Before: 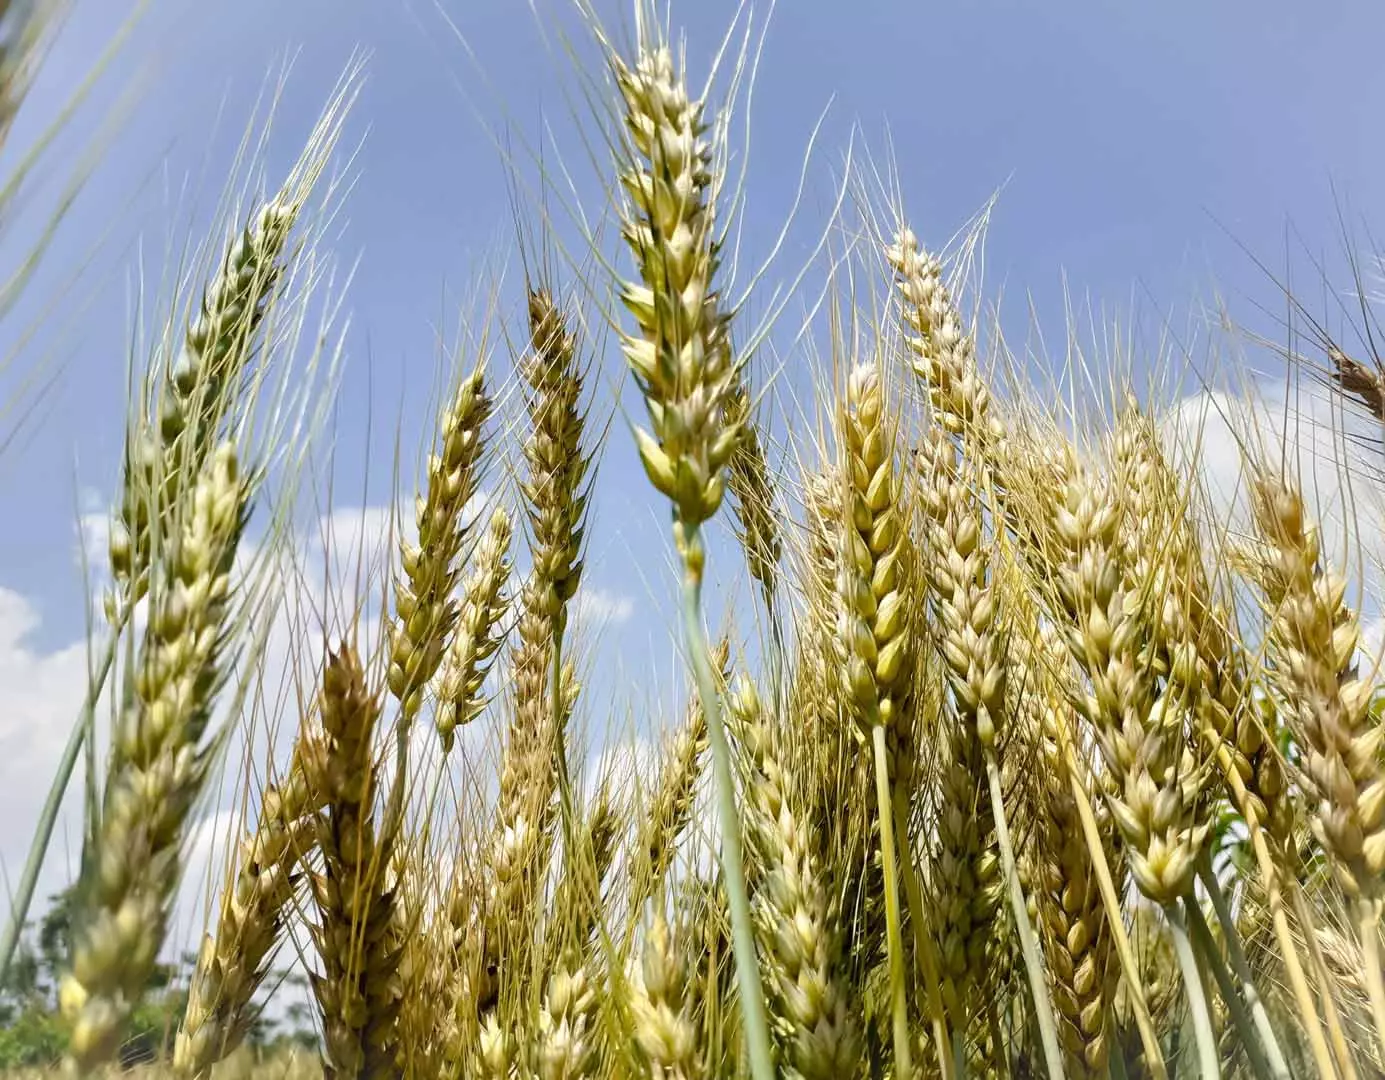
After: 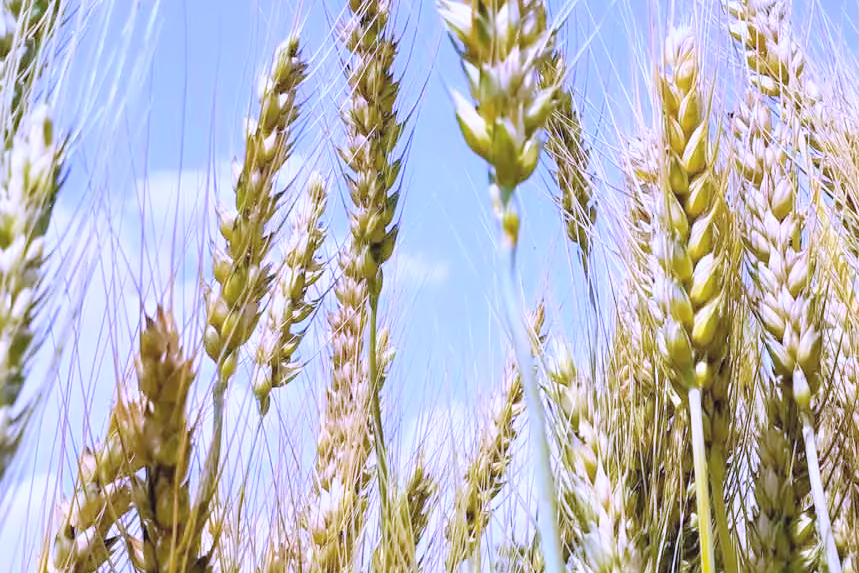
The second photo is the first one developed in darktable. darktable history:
contrast brightness saturation: contrast 0.1, brightness 0.3, saturation 0.14
crop: left 13.312%, top 31.28%, right 24.627%, bottom 15.582%
white balance: red 0.98, blue 1.61
